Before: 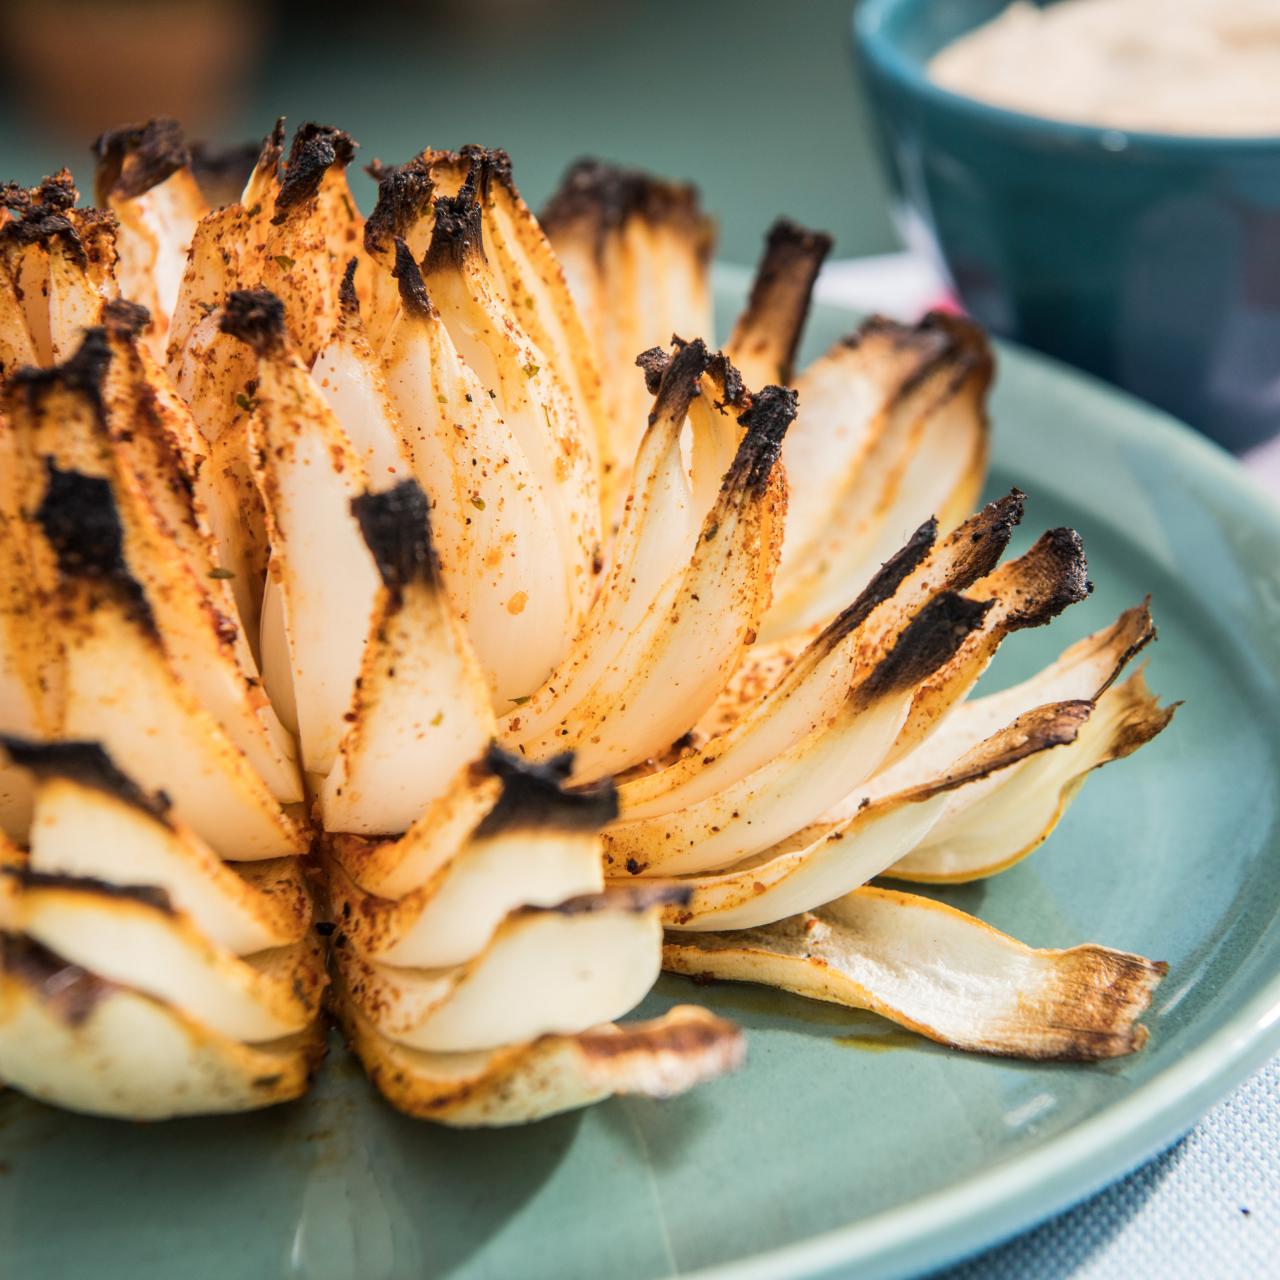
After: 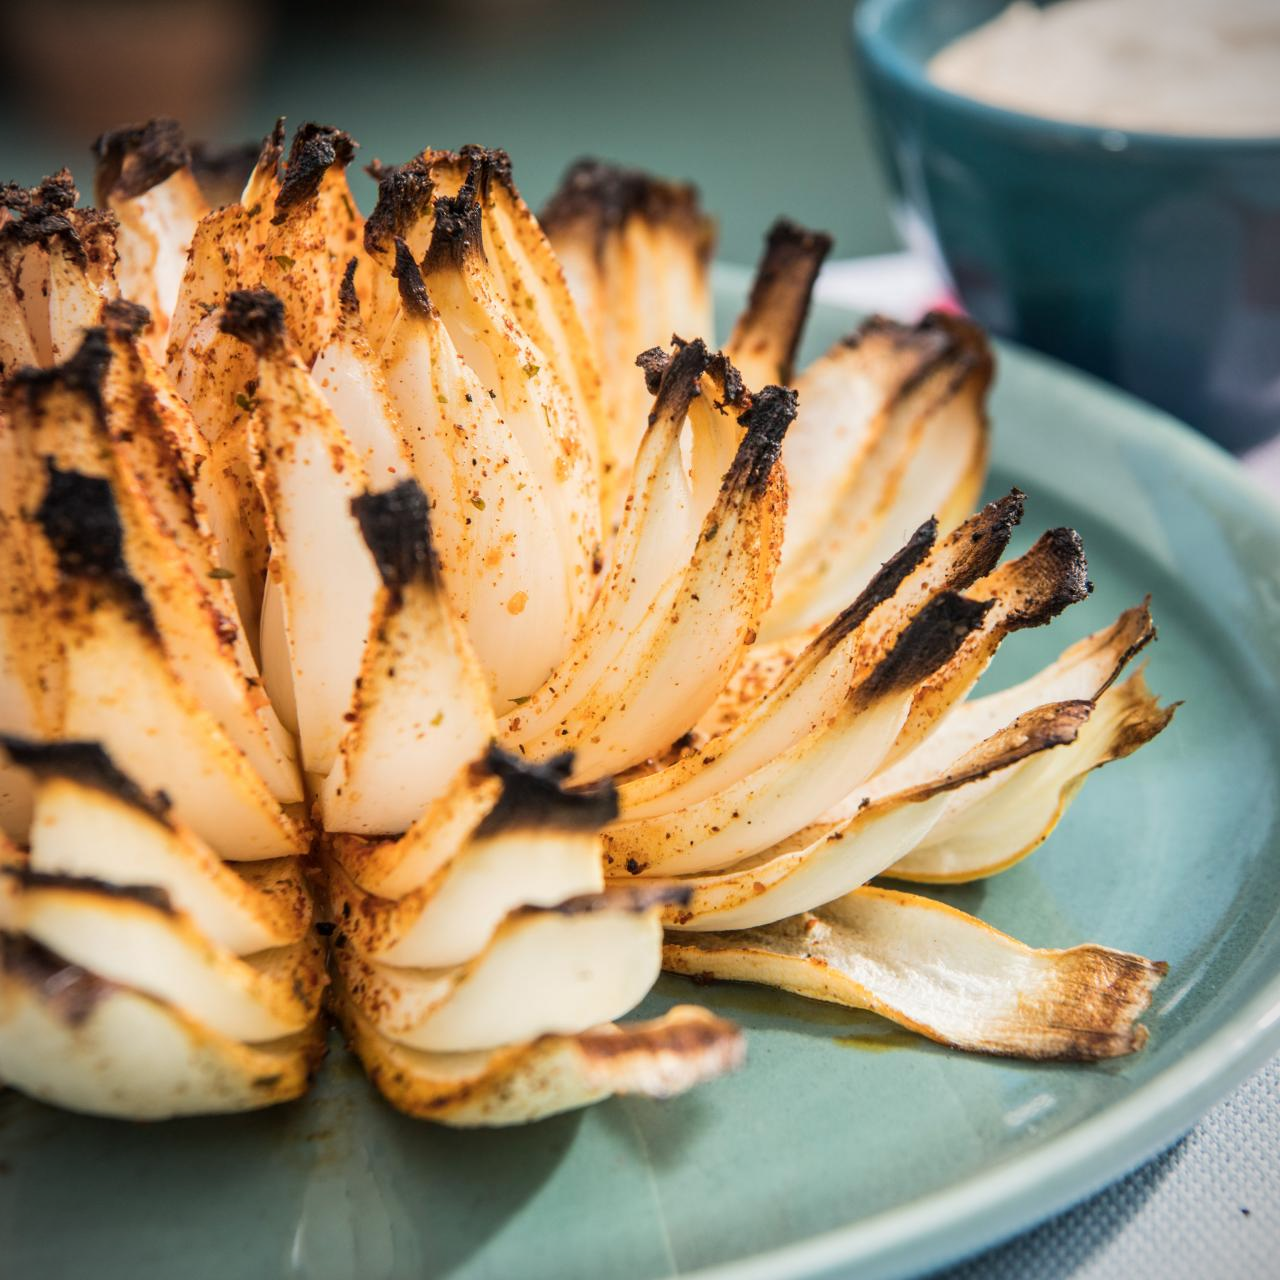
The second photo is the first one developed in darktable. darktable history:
vignetting: fall-off start 91.81%
